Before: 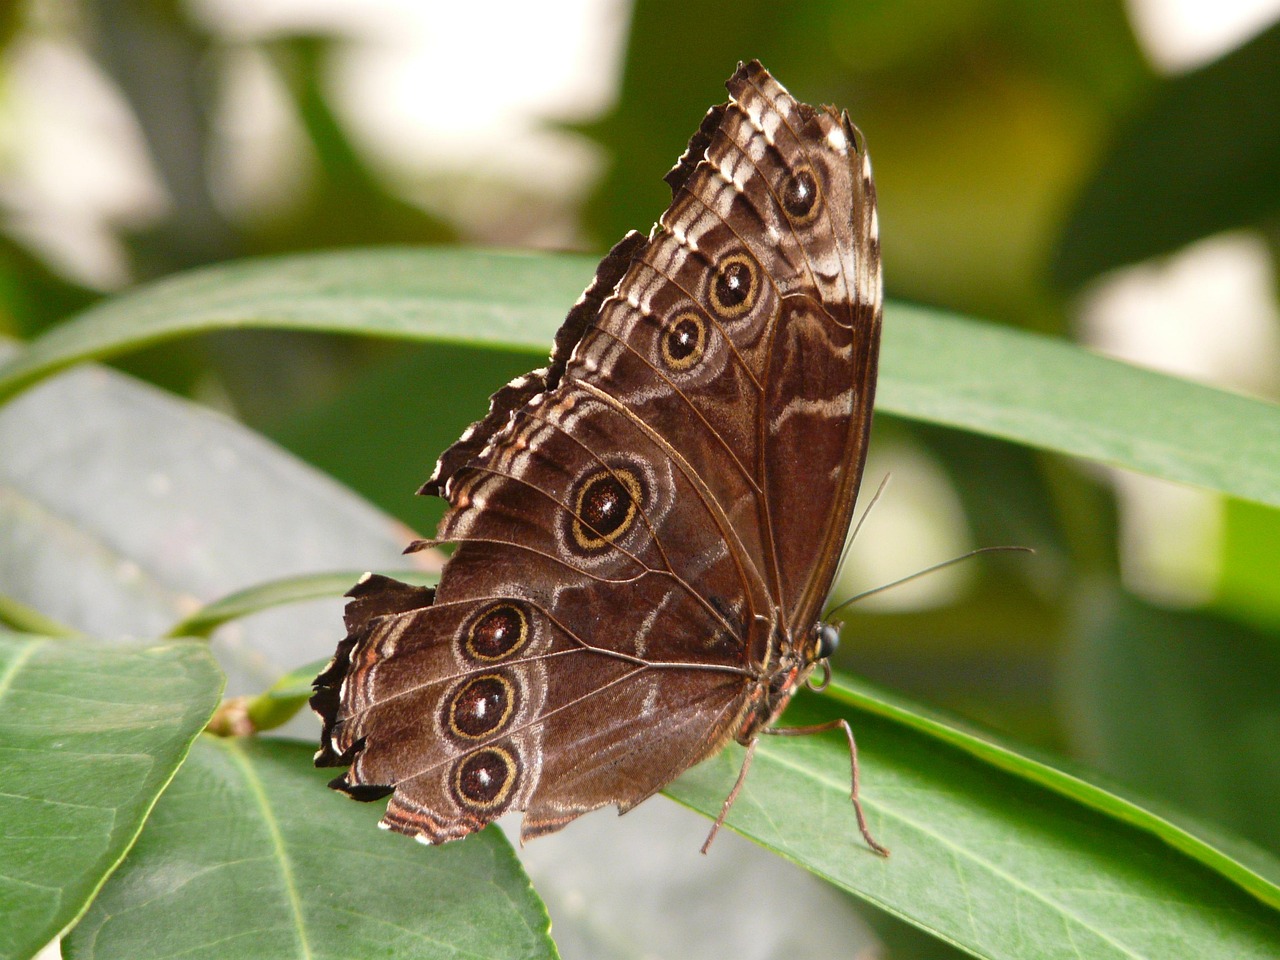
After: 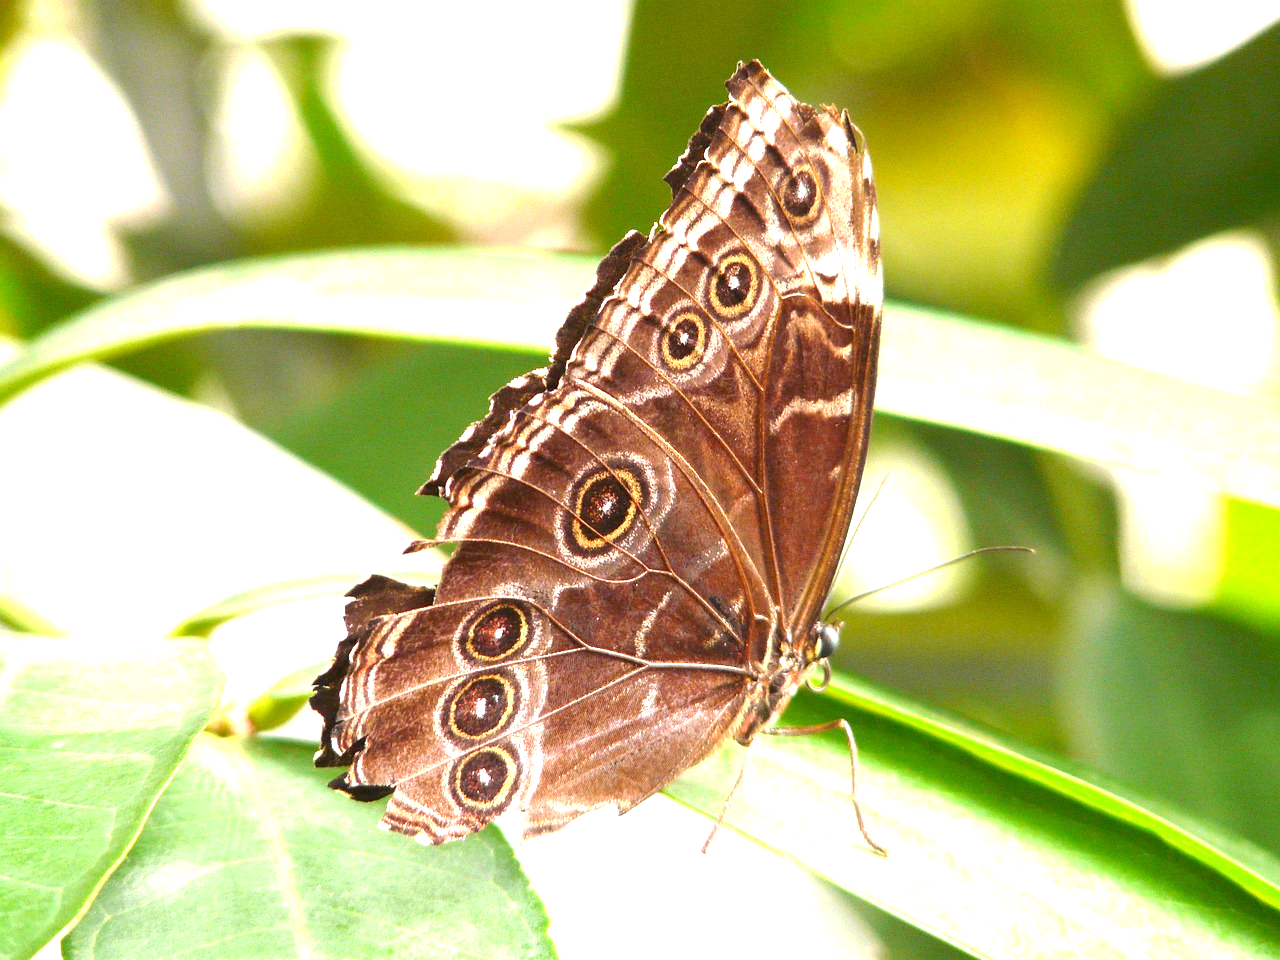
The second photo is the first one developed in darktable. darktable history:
exposure: black level correction 0.001, exposure 1.729 EV, compensate highlight preservation false
